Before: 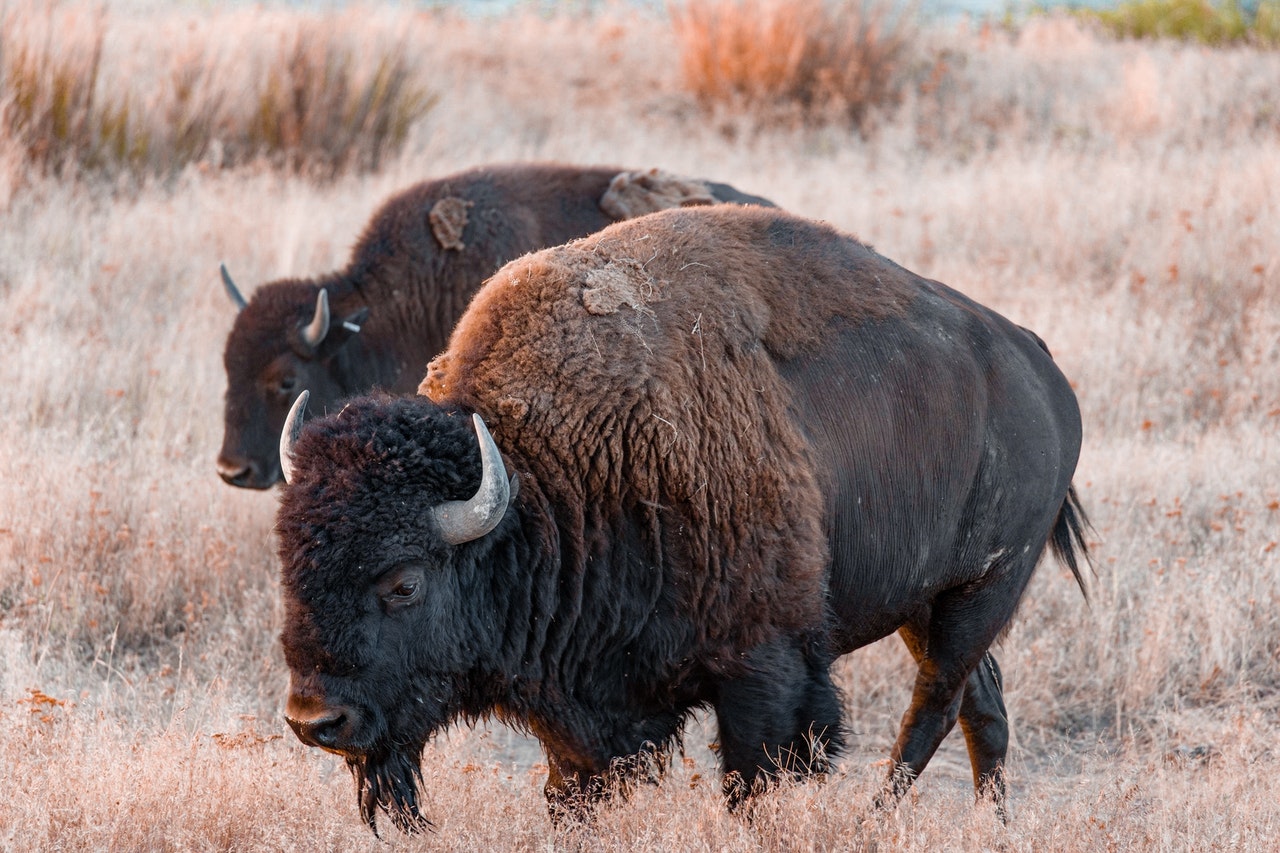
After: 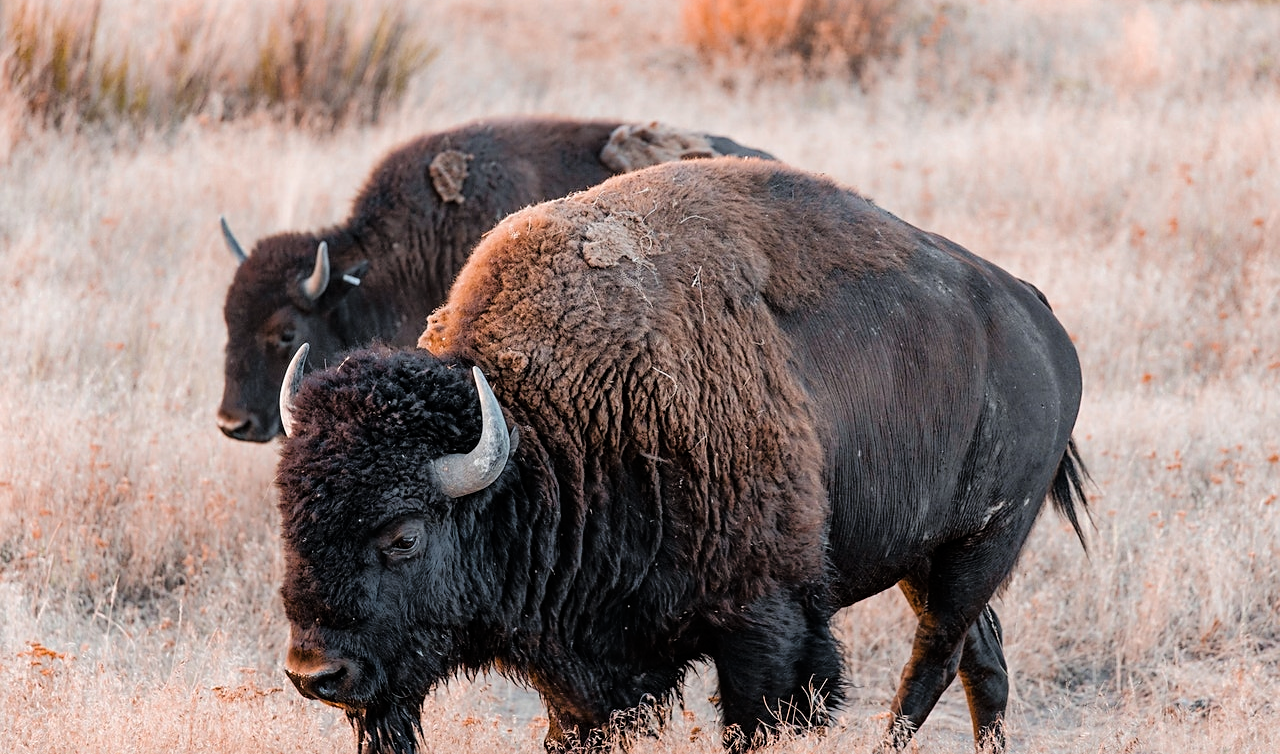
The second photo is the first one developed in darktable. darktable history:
sharpen: radius 1.819, amount 0.402, threshold 1.276
tone curve: curves: ch0 [(0.003, 0) (0.066, 0.017) (0.163, 0.09) (0.264, 0.238) (0.395, 0.421) (0.517, 0.575) (0.633, 0.687) (0.791, 0.814) (1, 1)]; ch1 [(0, 0) (0.149, 0.17) (0.327, 0.339) (0.39, 0.403) (0.456, 0.463) (0.501, 0.502) (0.512, 0.507) (0.53, 0.533) (0.575, 0.592) (0.671, 0.655) (0.729, 0.679) (1, 1)]; ch2 [(0, 0) (0.337, 0.382) (0.464, 0.47) (0.501, 0.502) (0.527, 0.532) (0.563, 0.555) (0.615, 0.61) (0.663, 0.68) (1, 1)], color space Lab, linked channels, preserve colors none
shadows and highlights: shadows 43.17, highlights 8.18
crop and rotate: top 5.613%, bottom 5.915%
tone equalizer: edges refinement/feathering 500, mask exposure compensation -1.57 EV, preserve details no
